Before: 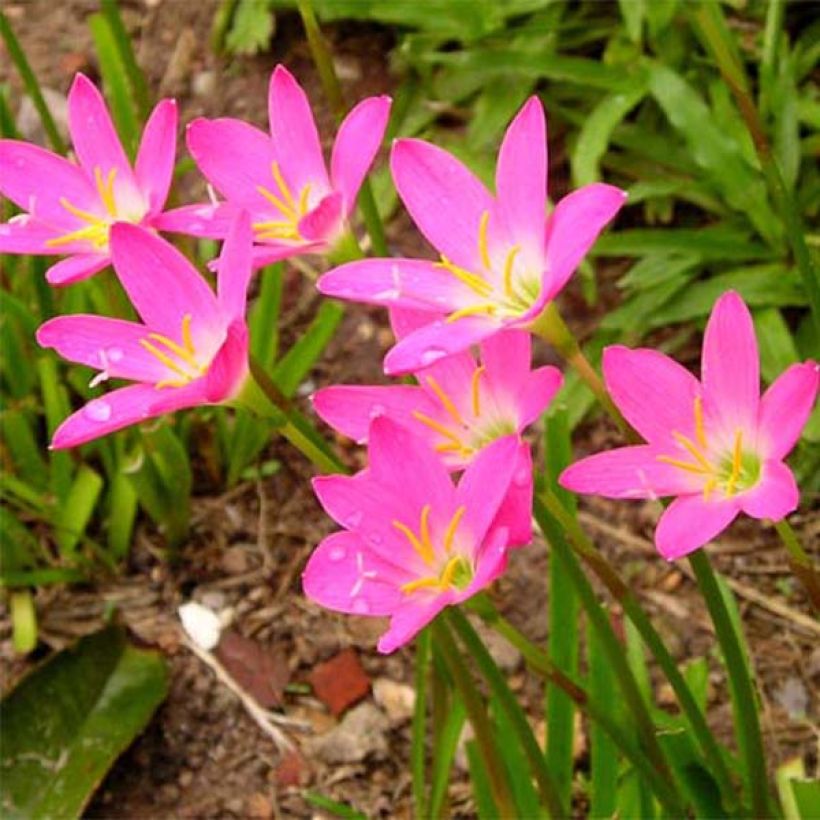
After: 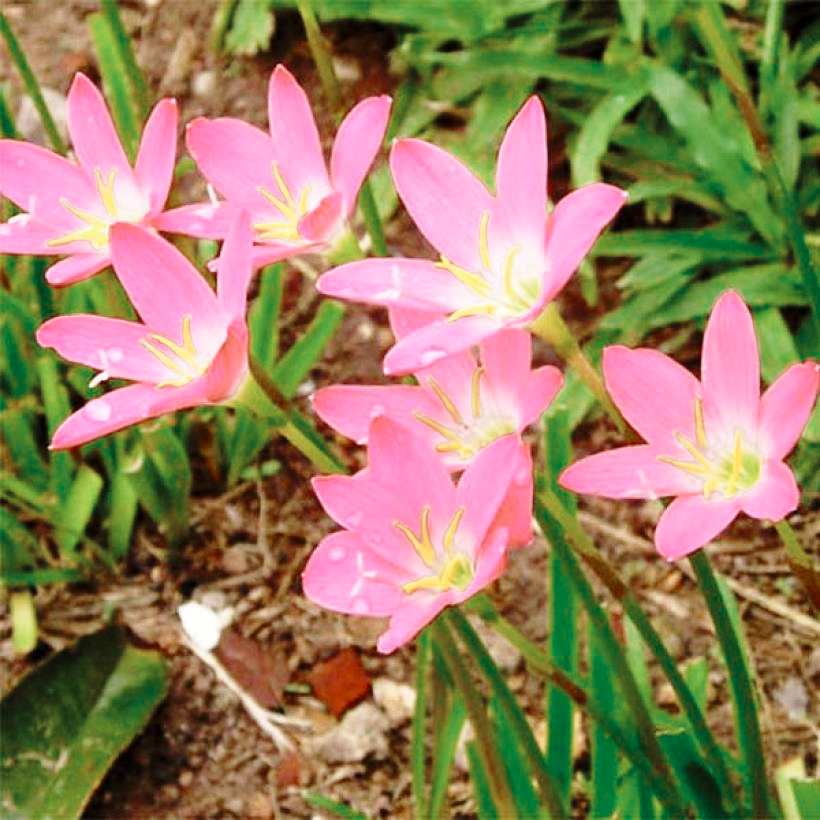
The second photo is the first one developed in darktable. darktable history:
base curve: curves: ch0 [(0, 0) (0.028, 0.03) (0.121, 0.232) (0.46, 0.748) (0.859, 0.968) (1, 1)], preserve colors none
tone equalizer: on, module defaults
color zones: curves: ch0 [(0, 0.5) (0.125, 0.4) (0.25, 0.5) (0.375, 0.4) (0.5, 0.4) (0.625, 0.6) (0.75, 0.6) (0.875, 0.5)]; ch1 [(0, 0.35) (0.125, 0.45) (0.25, 0.35) (0.375, 0.35) (0.5, 0.35) (0.625, 0.35) (0.75, 0.45) (0.875, 0.35)]; ch2 [(0, 0.6) (0.125, 0.5) (0.25, 0.5) (0.375, 0.6) (0.5, 0.6) (0.625, 0.5) (0.75, 0.5) (0.875, 0.5)]
